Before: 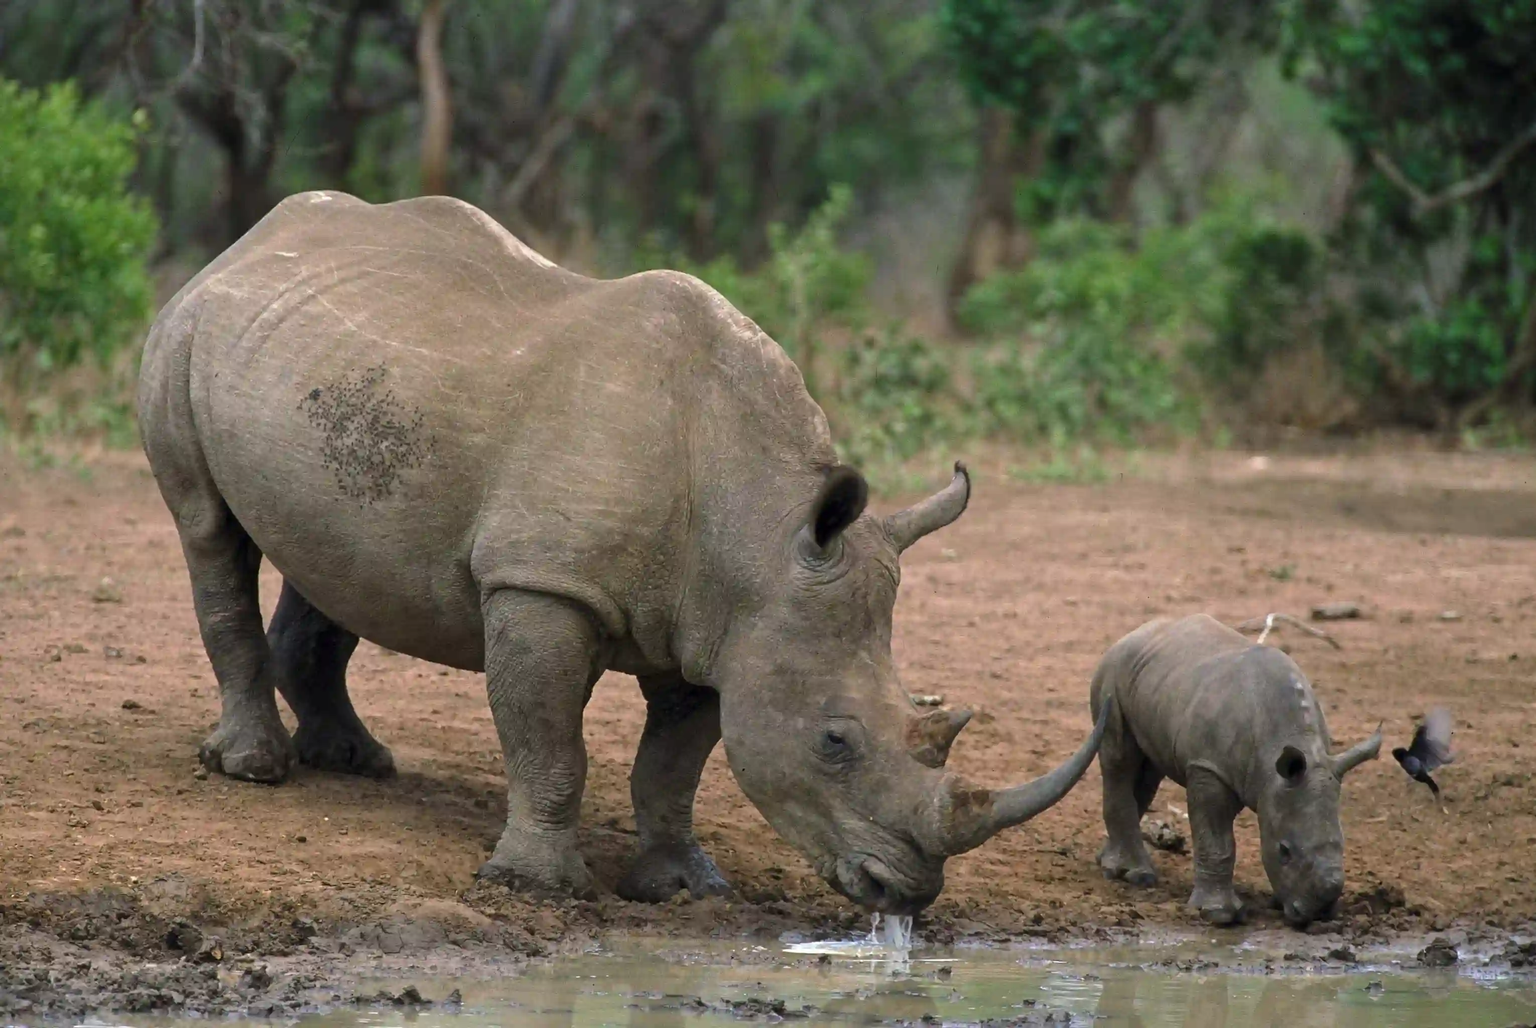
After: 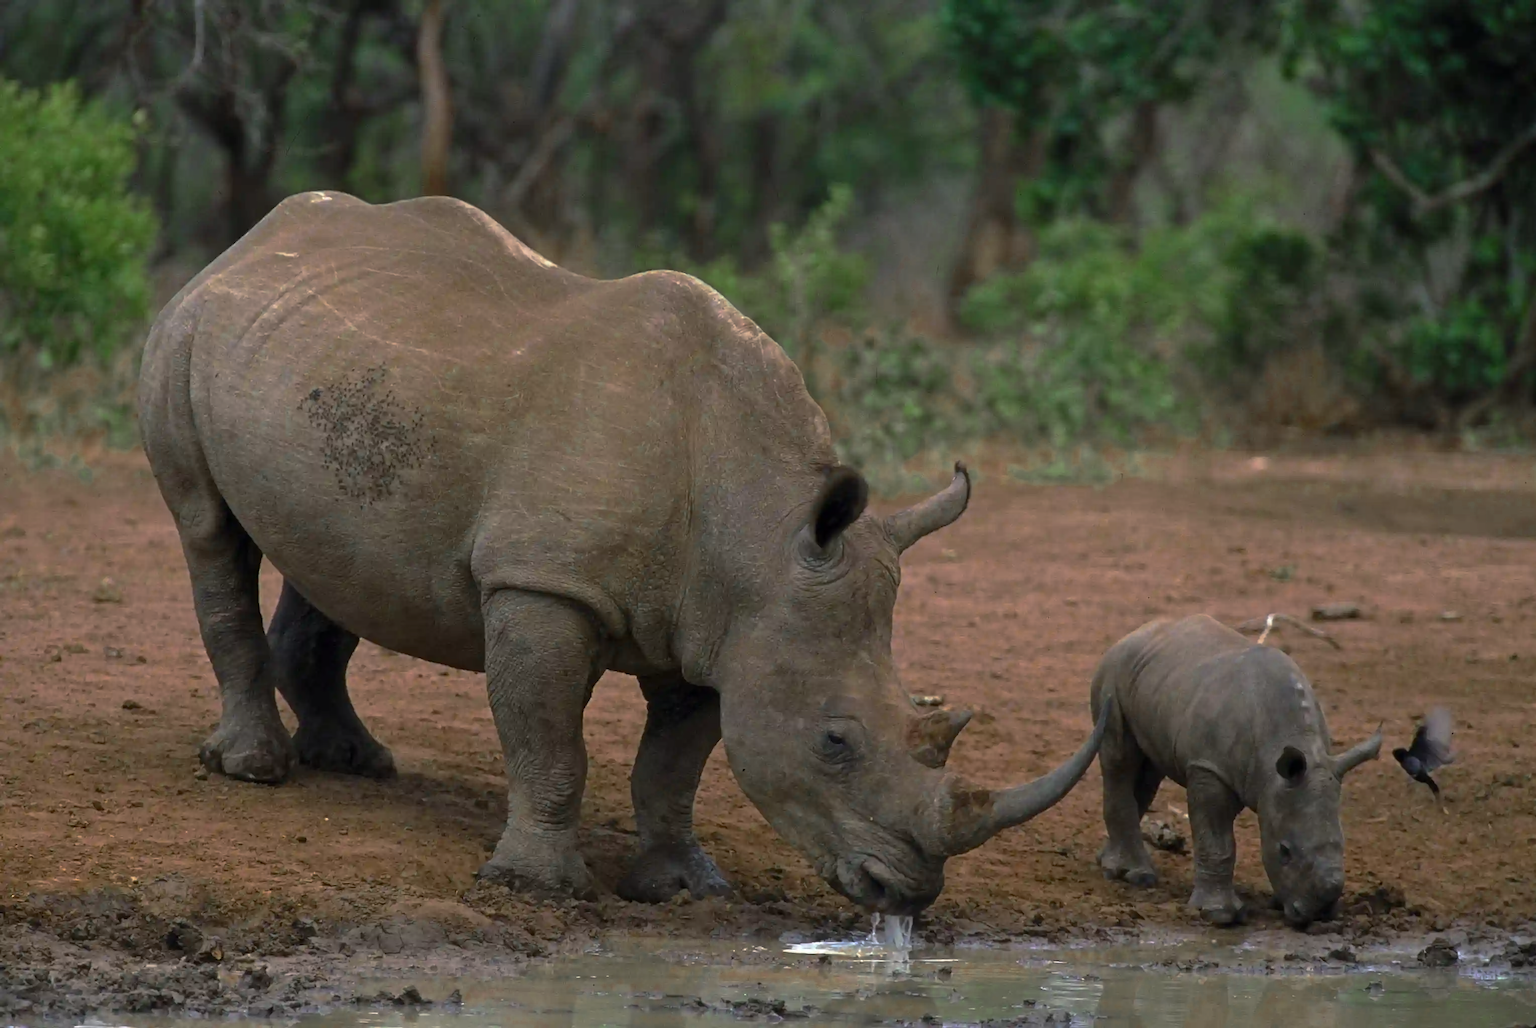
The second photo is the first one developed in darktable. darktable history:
color zones: curves: ch0 [(0.11, 0.396) (0.195, 0.36) (0.25, 0.5) (0.303, 0.412) (0.357, 0.544) (0.75, 0.5) (0.967, 0.328)]; ch1 [(0, 0.468) (0.112, 0.512) (0.202, 0.6) (0.25, 0.5) (0.307, 0.352) (0.357, 0.544) (0.75, 0.5) (0.963, 0.524)]
base curve: curves: ch0 [(0, 0) (0.595, 0.418) (1, 1)], preserve colors none
tone equalizer: on, module defaults
